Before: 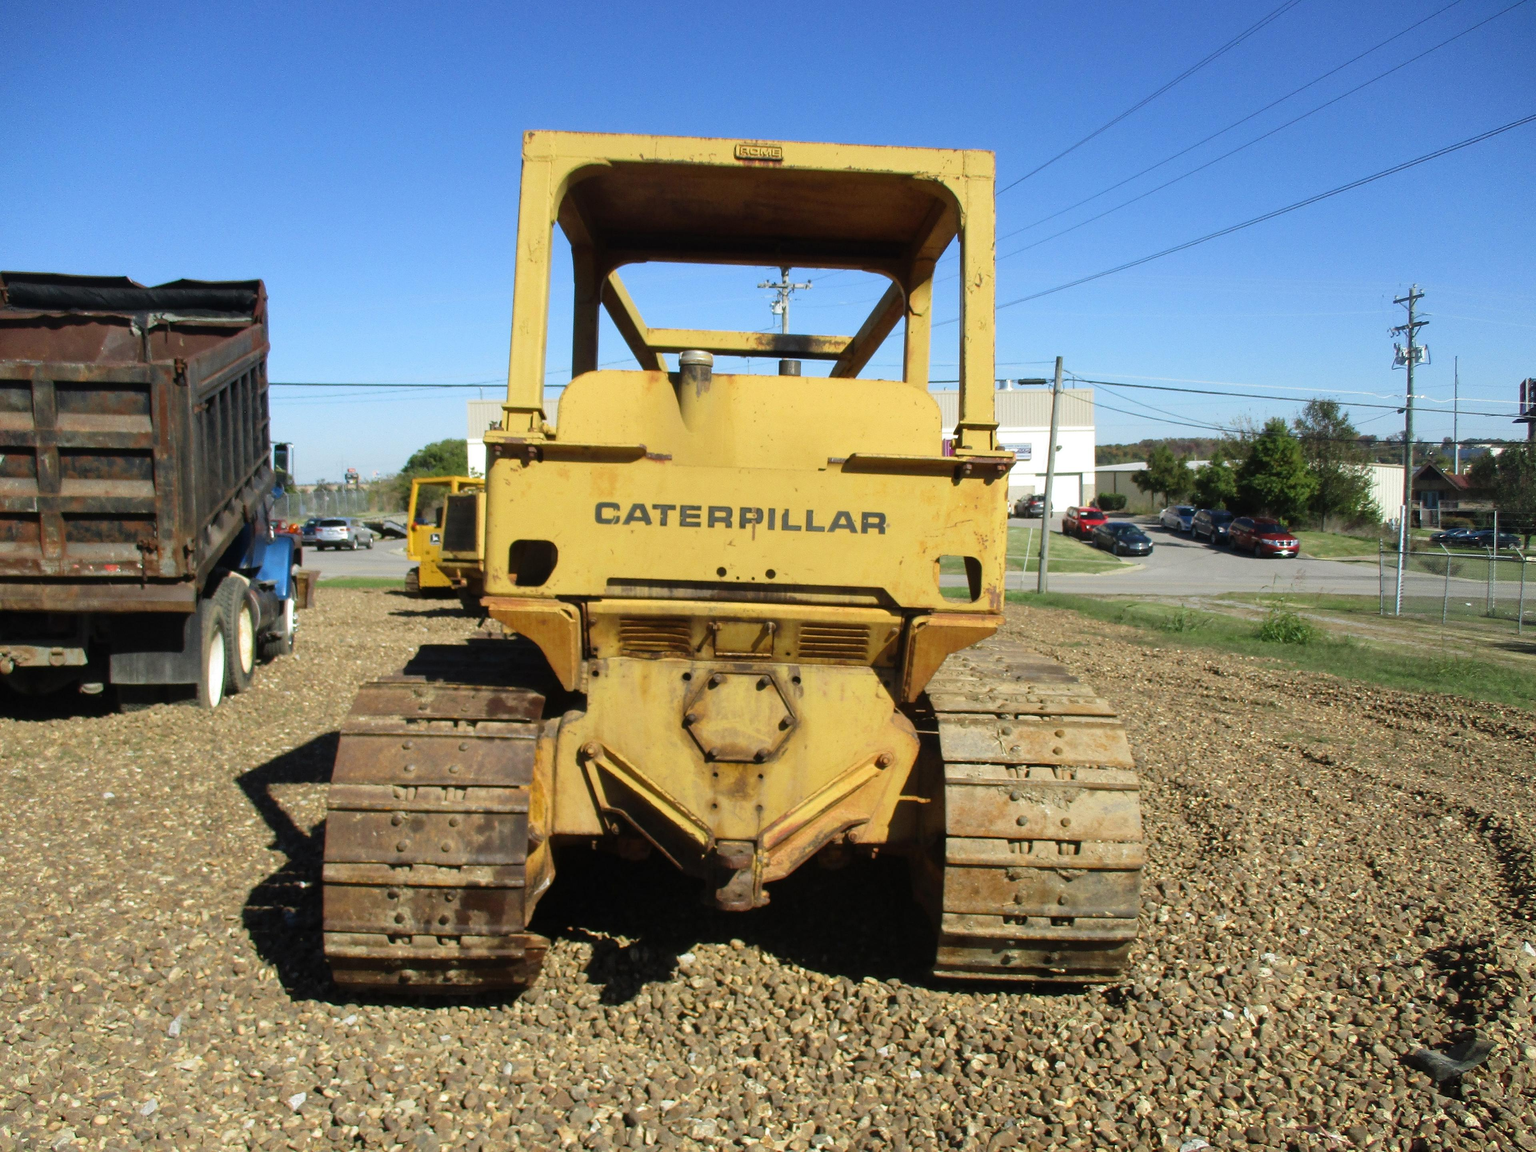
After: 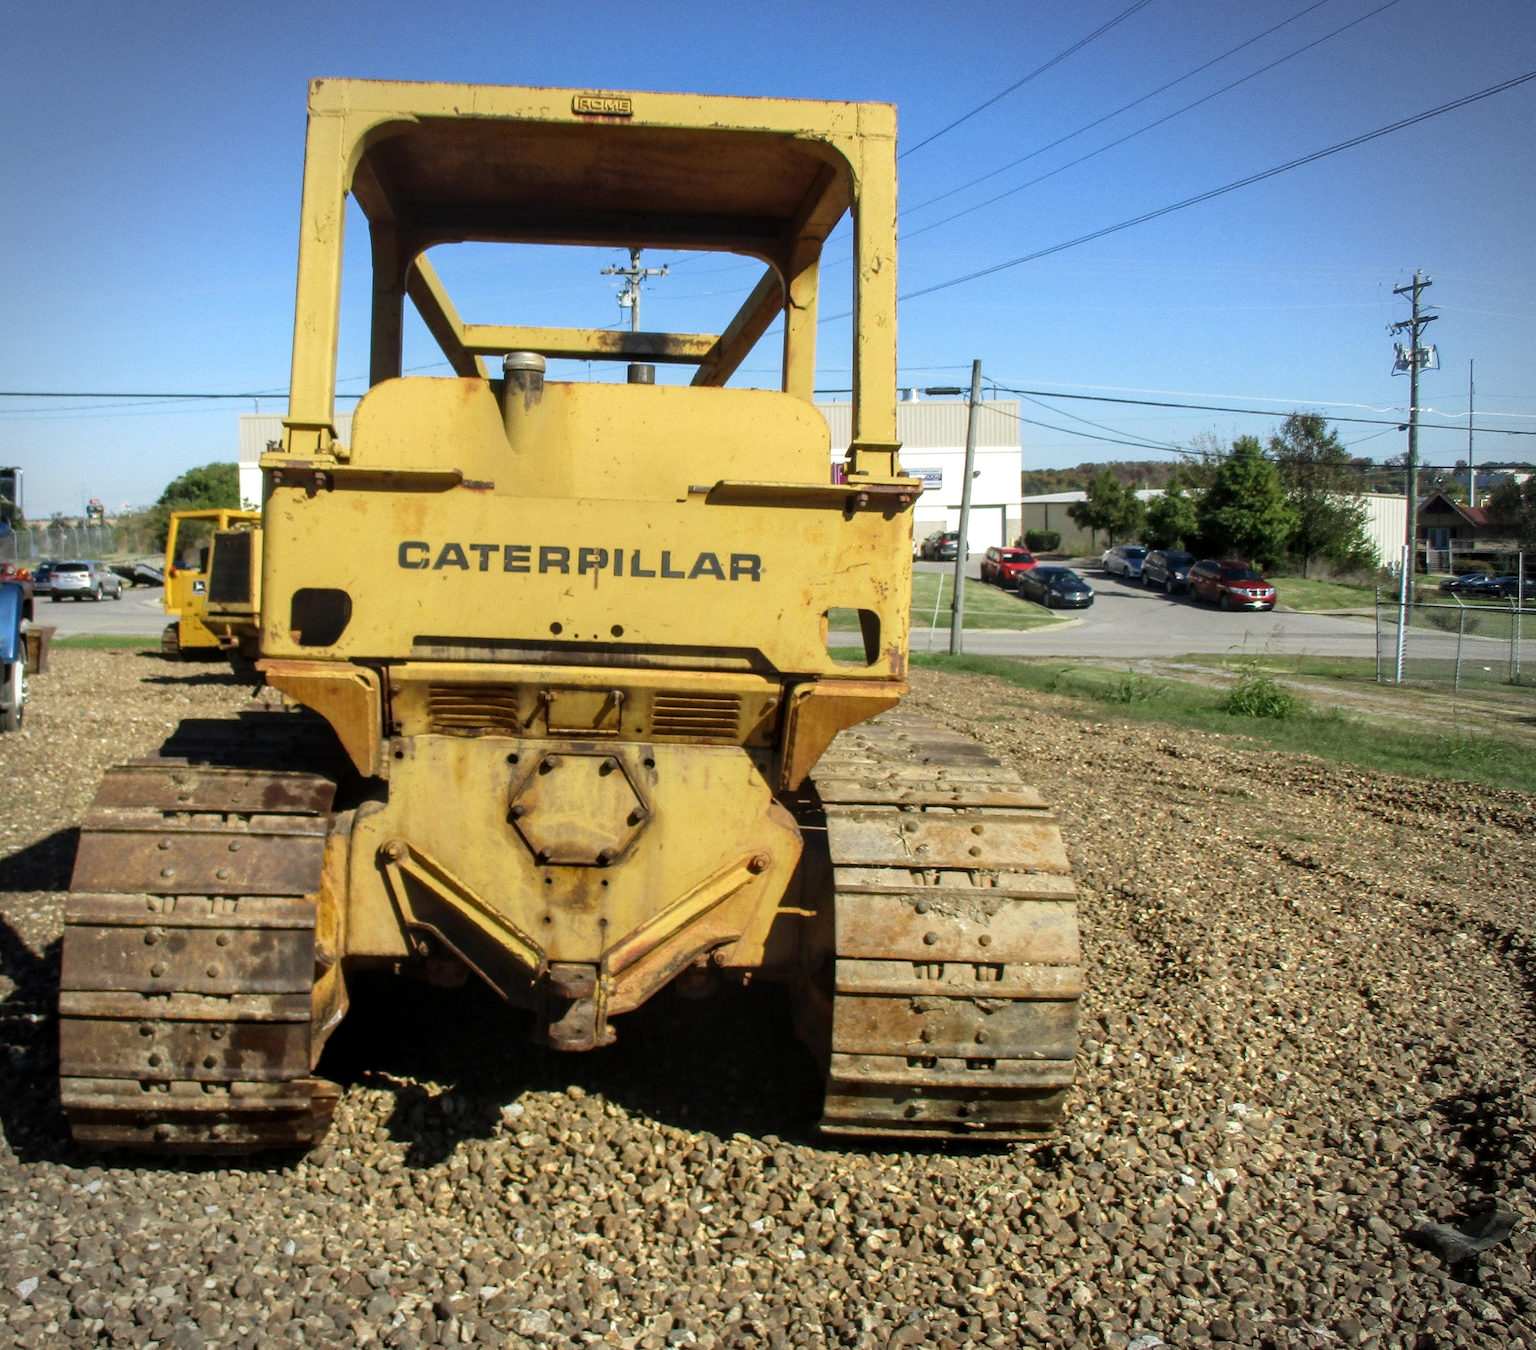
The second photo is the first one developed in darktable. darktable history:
local contrast: detail 130%
crop and rotate: left 17.958%, top 5.927%, right 1.79%
vignetting: brightness -0.395, saturation -0.296, automatic ratio true, dithering 16-bit output
